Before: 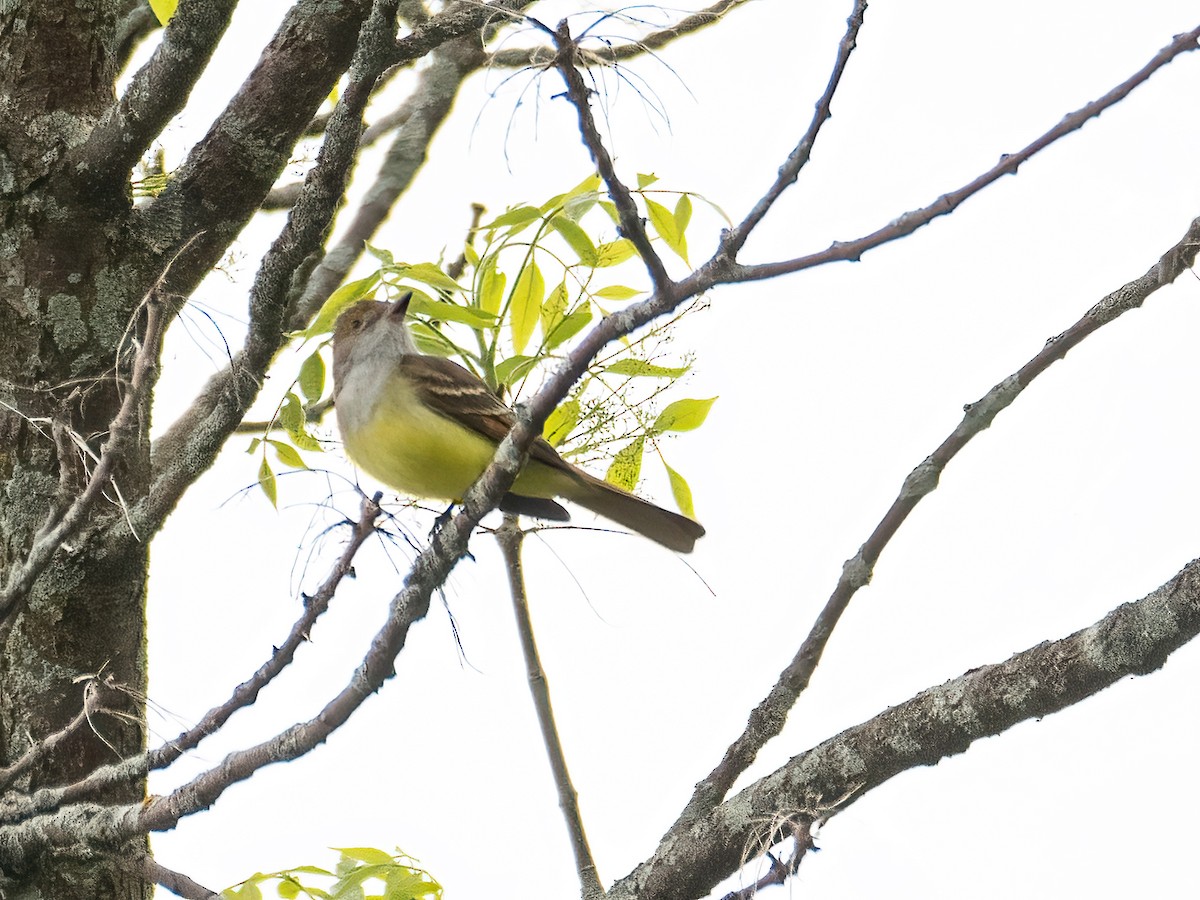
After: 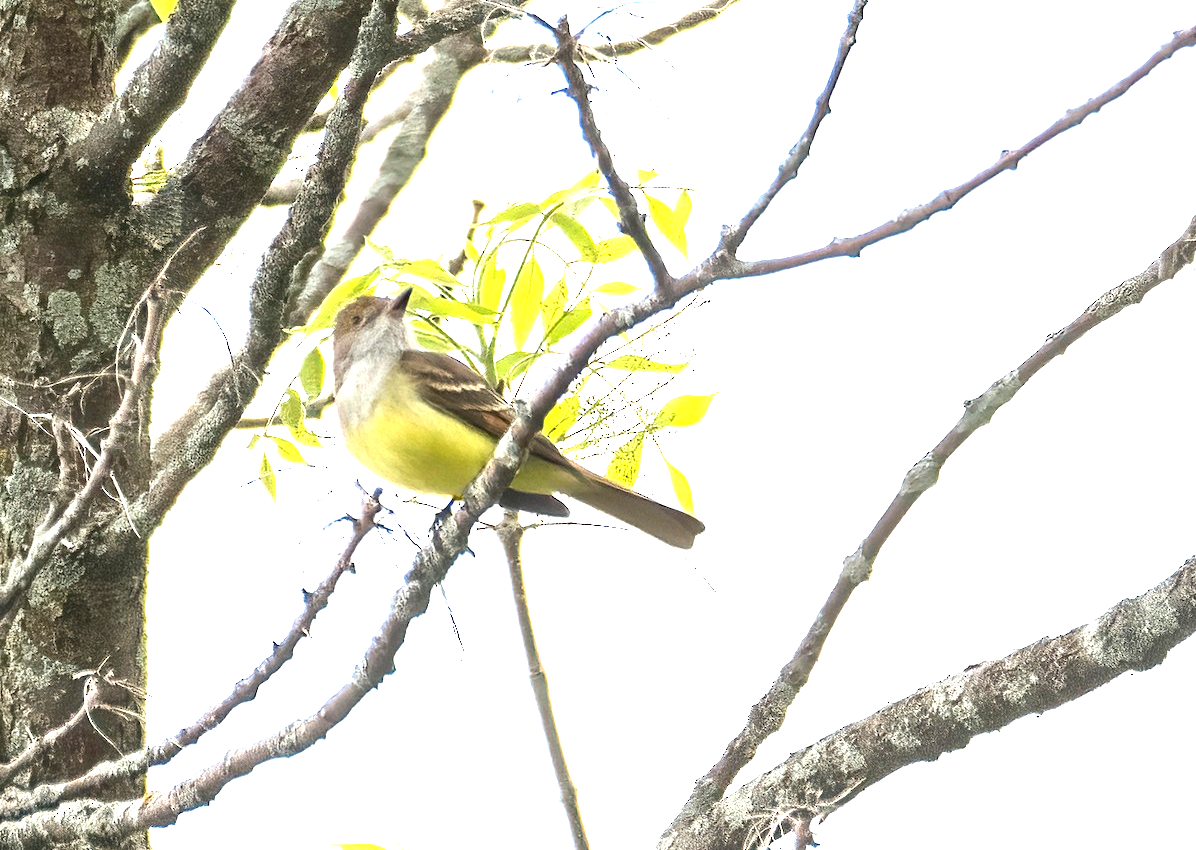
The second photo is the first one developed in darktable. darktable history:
exposure: black level correction 0, exposure 1.2 EV, compensate highlight preservation false
crop: top 0.448%, right 0.264%, bottom 5.045%
local contrast: mode bilateral grid, contrast 20, coarseness 50, detail 120%, midtone range 0.2
